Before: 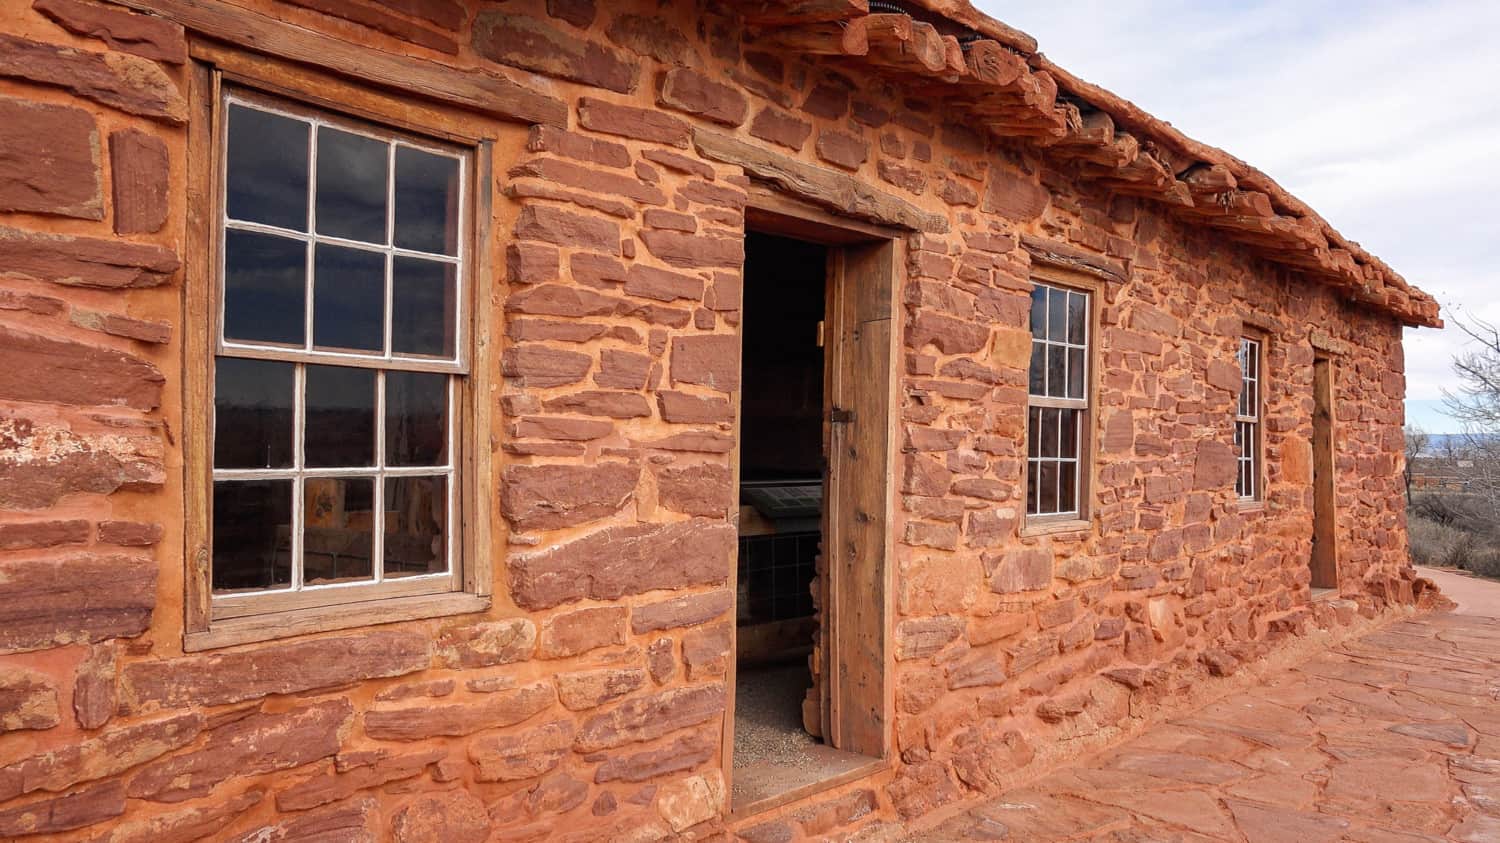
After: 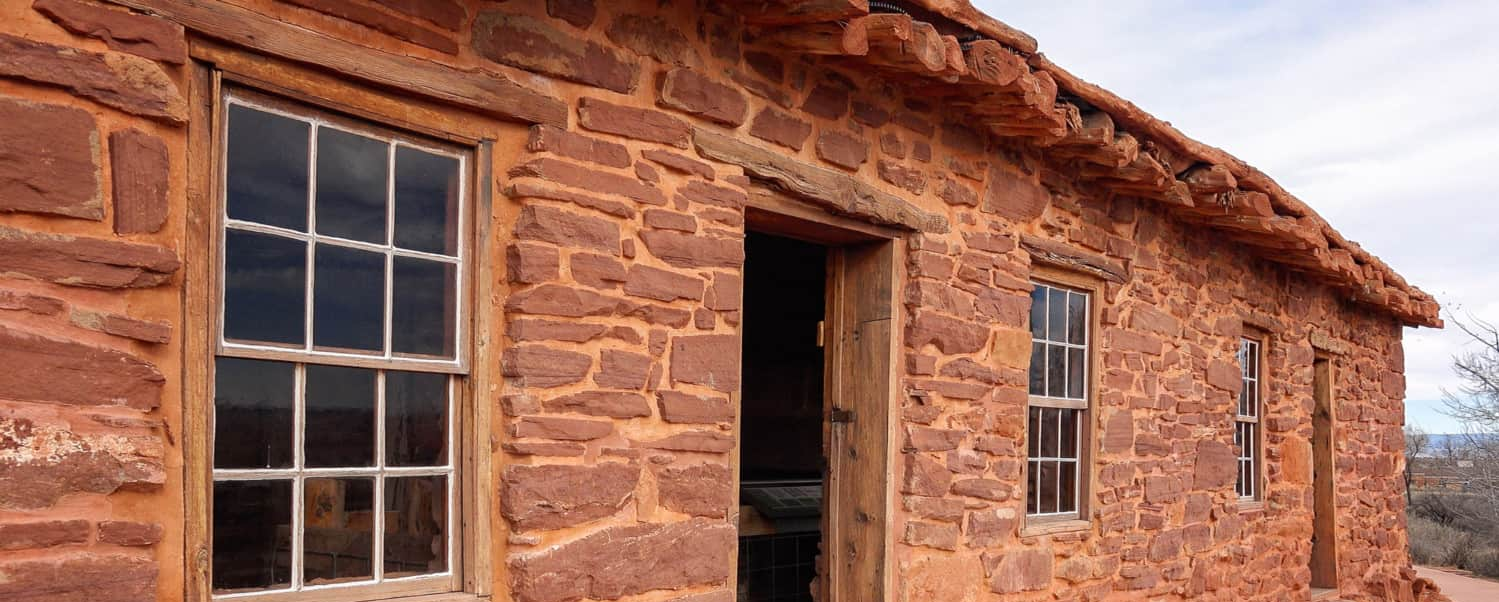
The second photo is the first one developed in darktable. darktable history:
crop: bottom 28.576%
